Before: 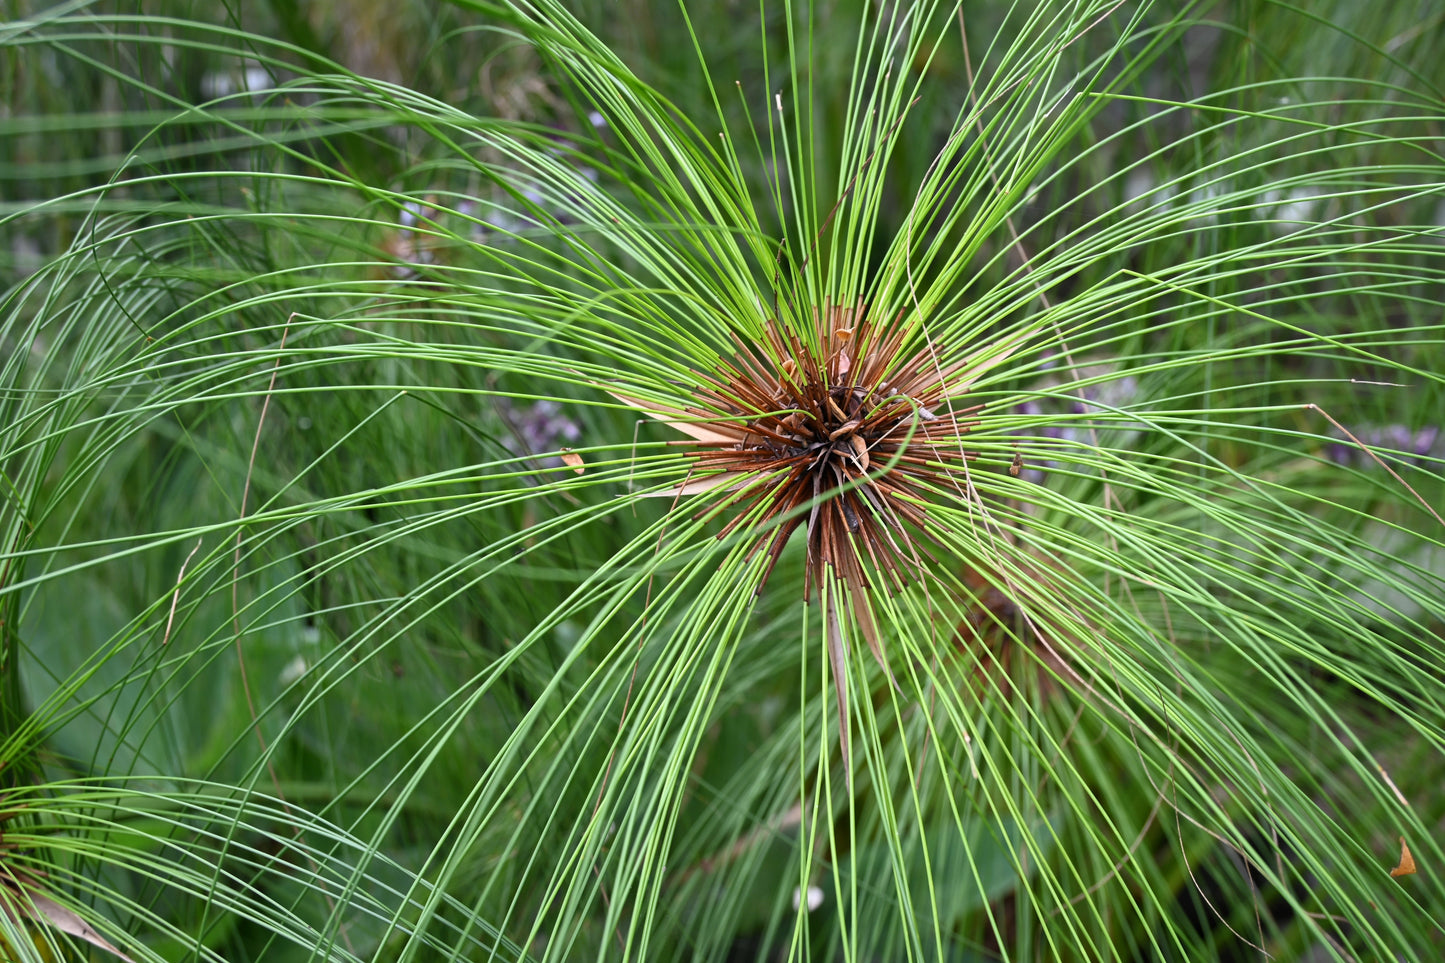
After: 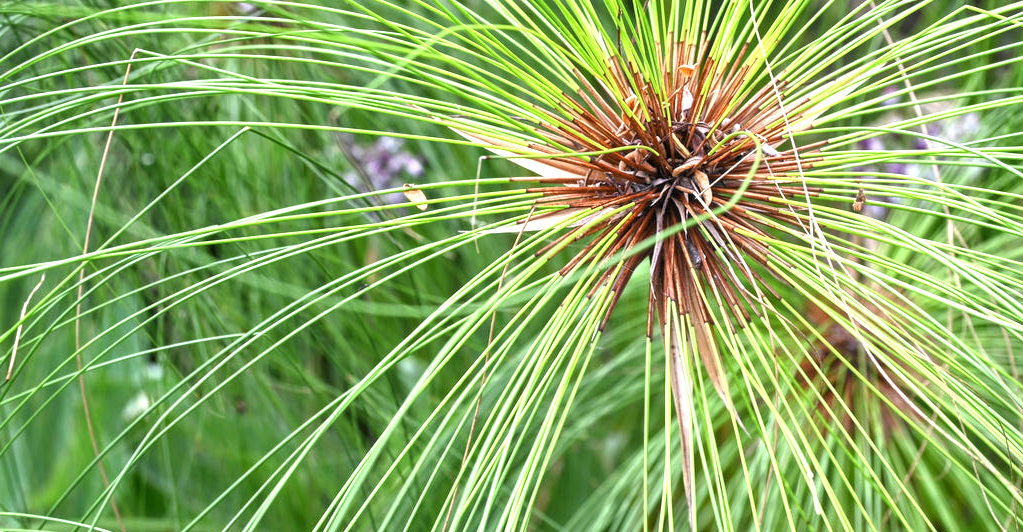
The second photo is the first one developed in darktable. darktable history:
local contrast: on, module defaults
exposure: black level correction 0, exposure 1.027 EV, compensate exposure bias true, compensate highlight preservation false
crop: left 10.887%, top 27.467%, right 18.312%, bottom 17.223%
